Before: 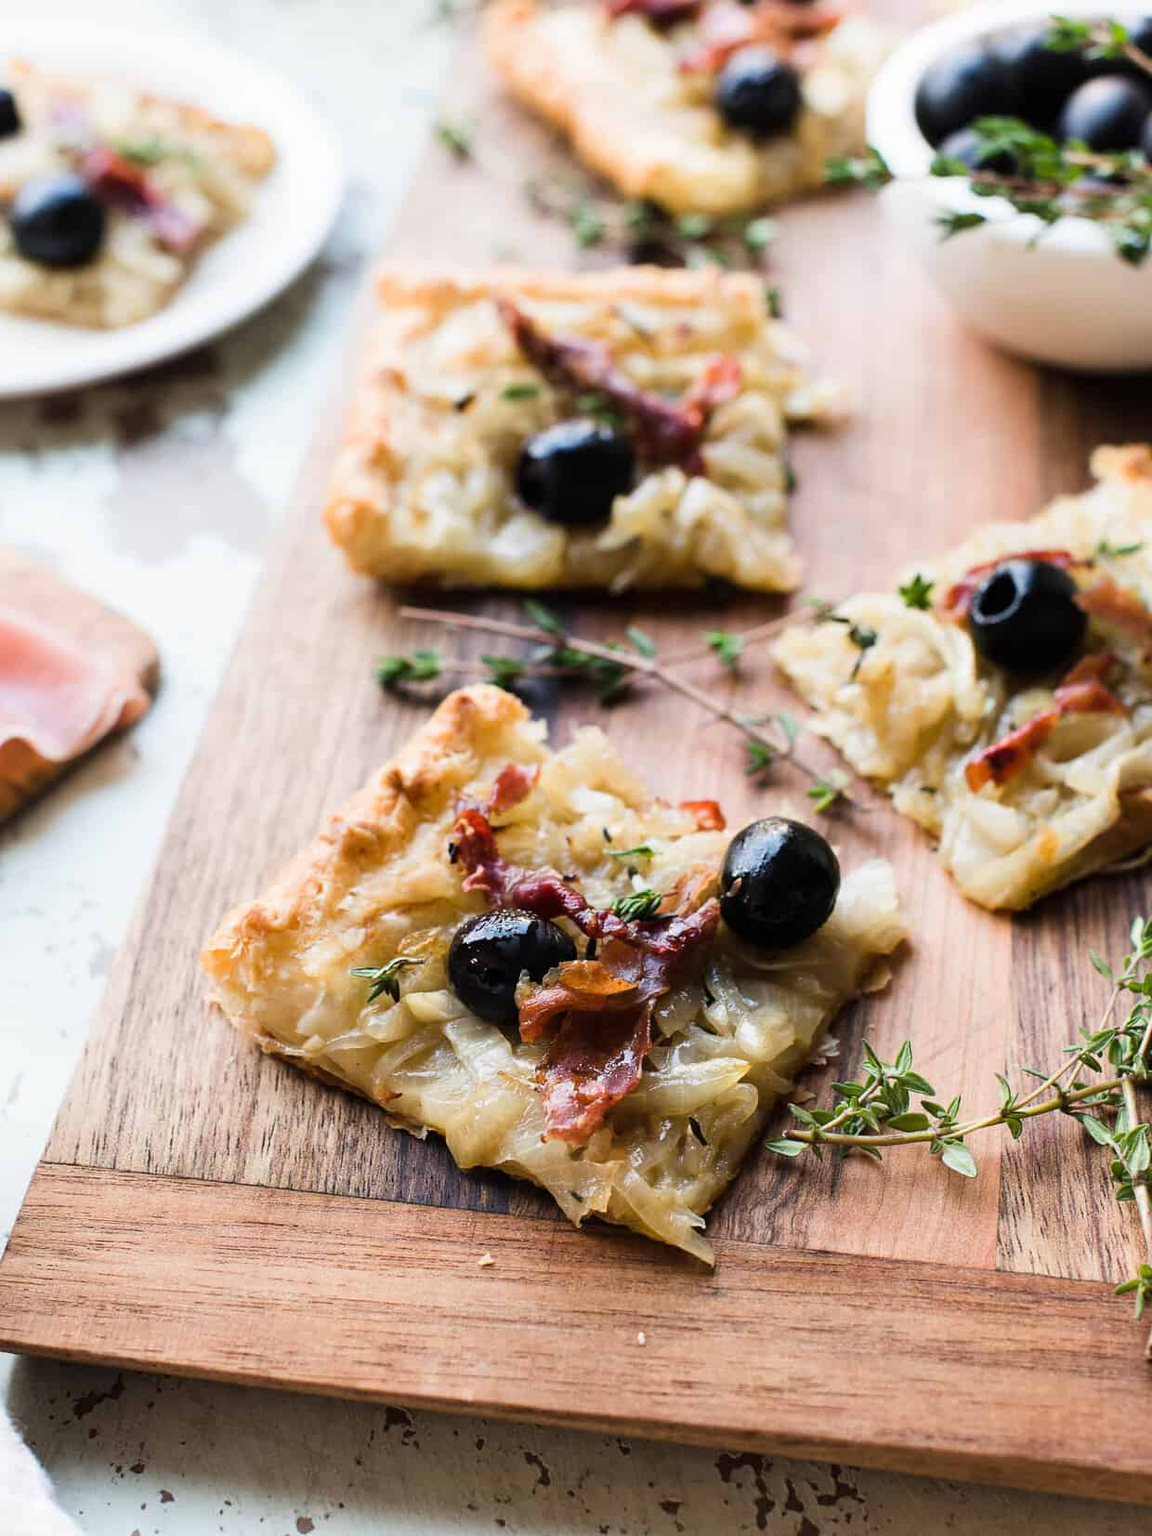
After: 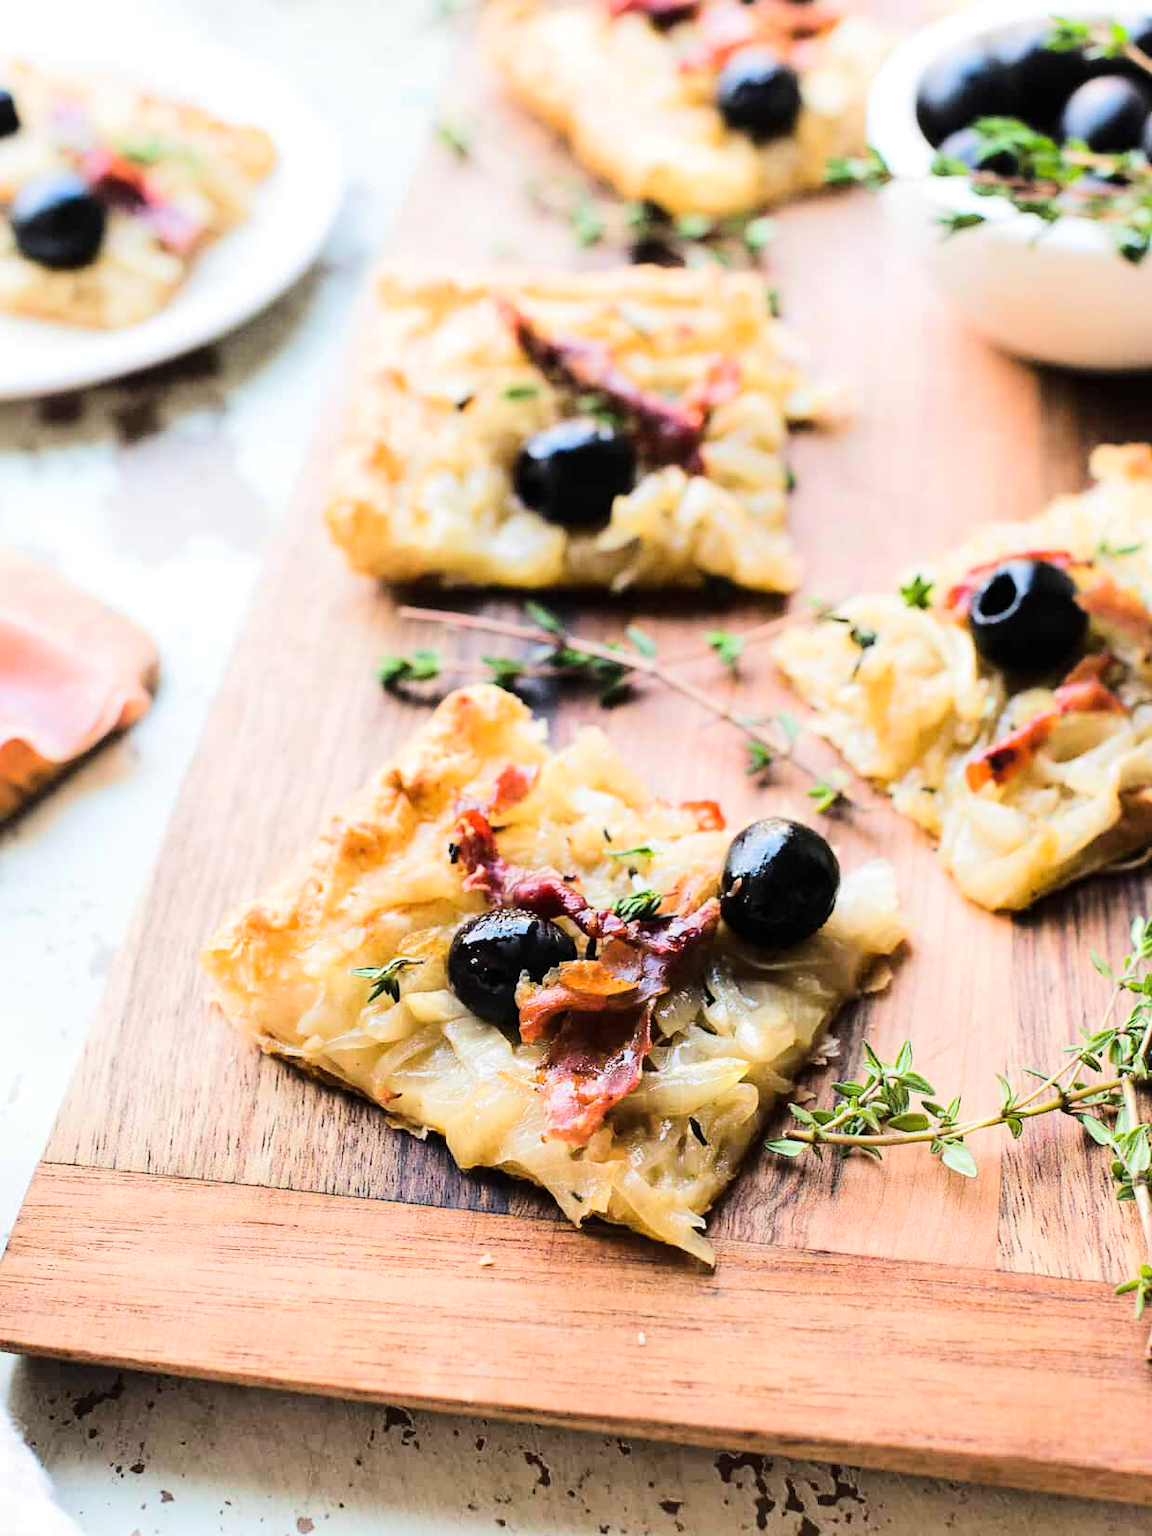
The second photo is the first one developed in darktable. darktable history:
tone equalizer: -7 EV 0.156 EV, -6 EV 0.577 EV, -5 EV 1.18 EV, -4 EV 1.3 EV, -3 EV 1.14 EV, -2 EV 0.6 EV, -1 EV 0.161 EV, edges refinement/feathering 500, mask exposure compensation -1.57 EV, preserve details no
